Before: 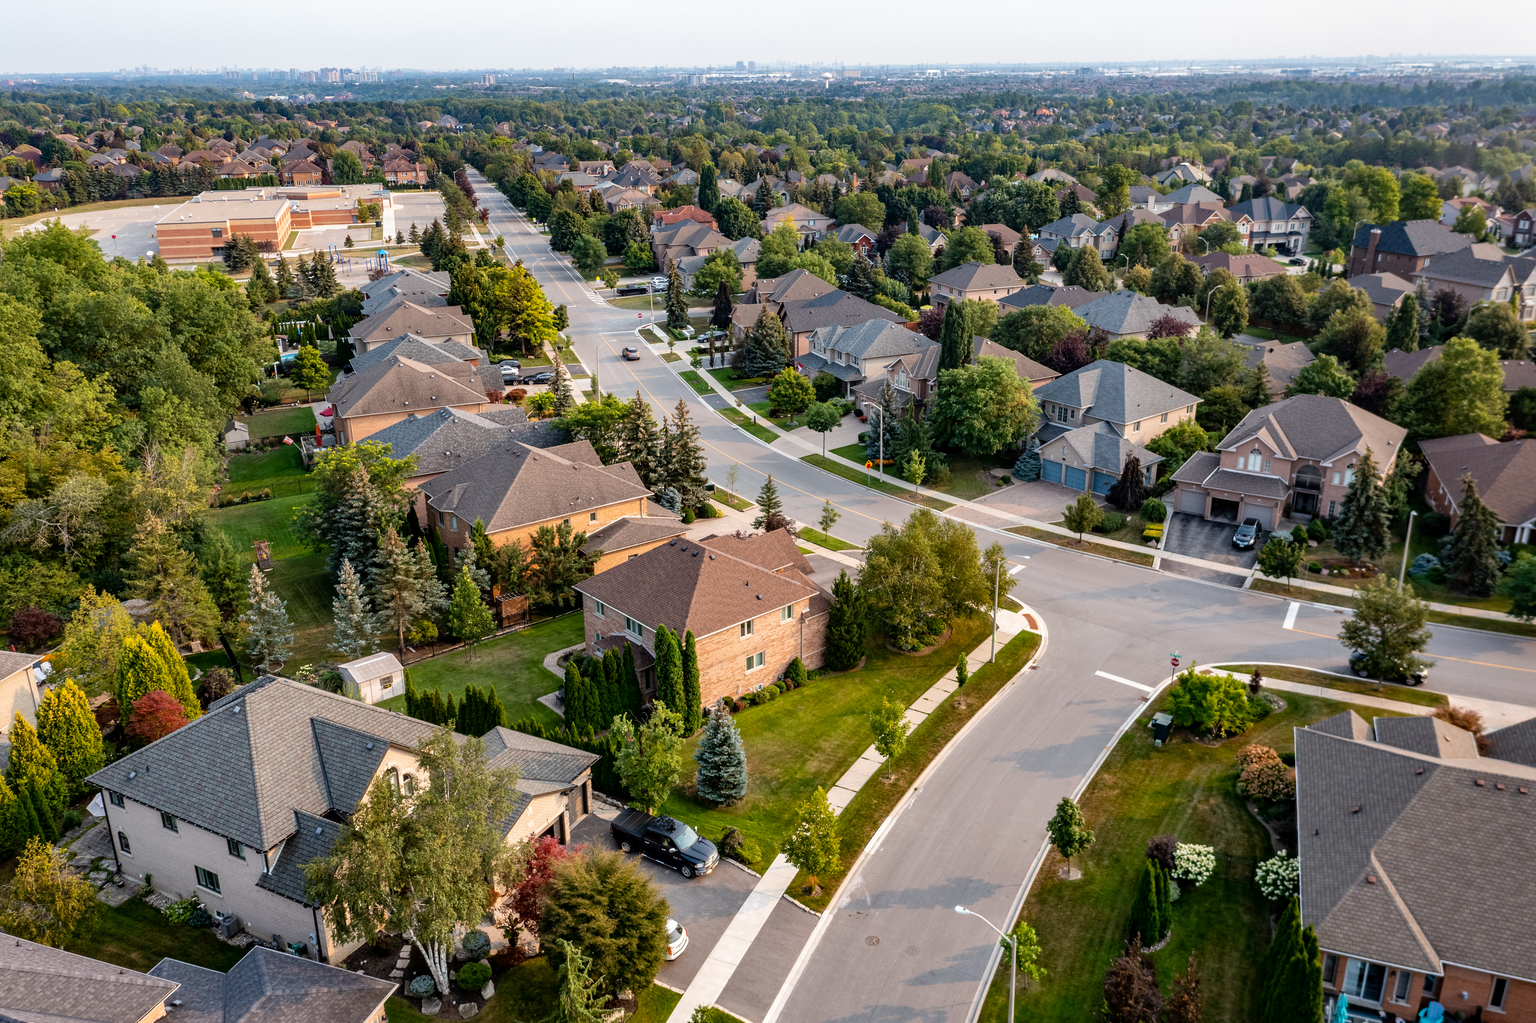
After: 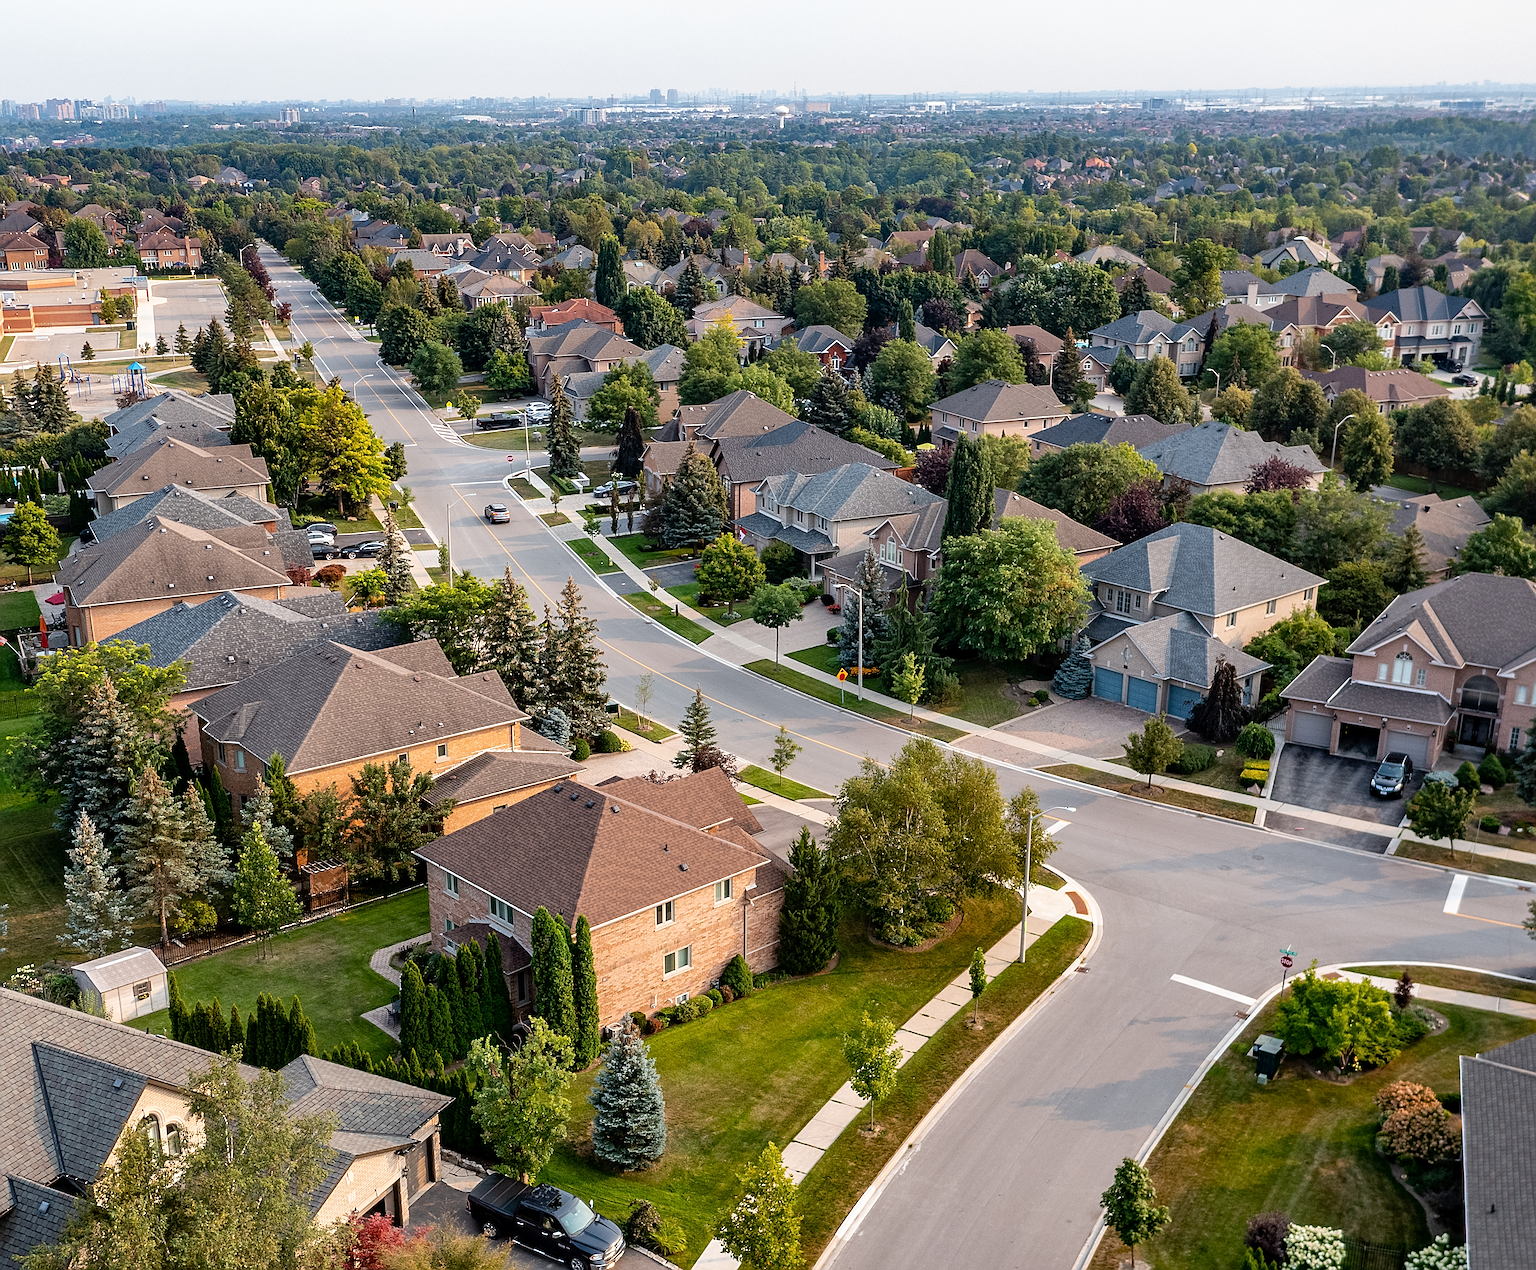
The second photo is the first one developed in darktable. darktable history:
crop: left 18.806%, right 12.302%, bottom 14.433%
sharpen: amount 1.017
